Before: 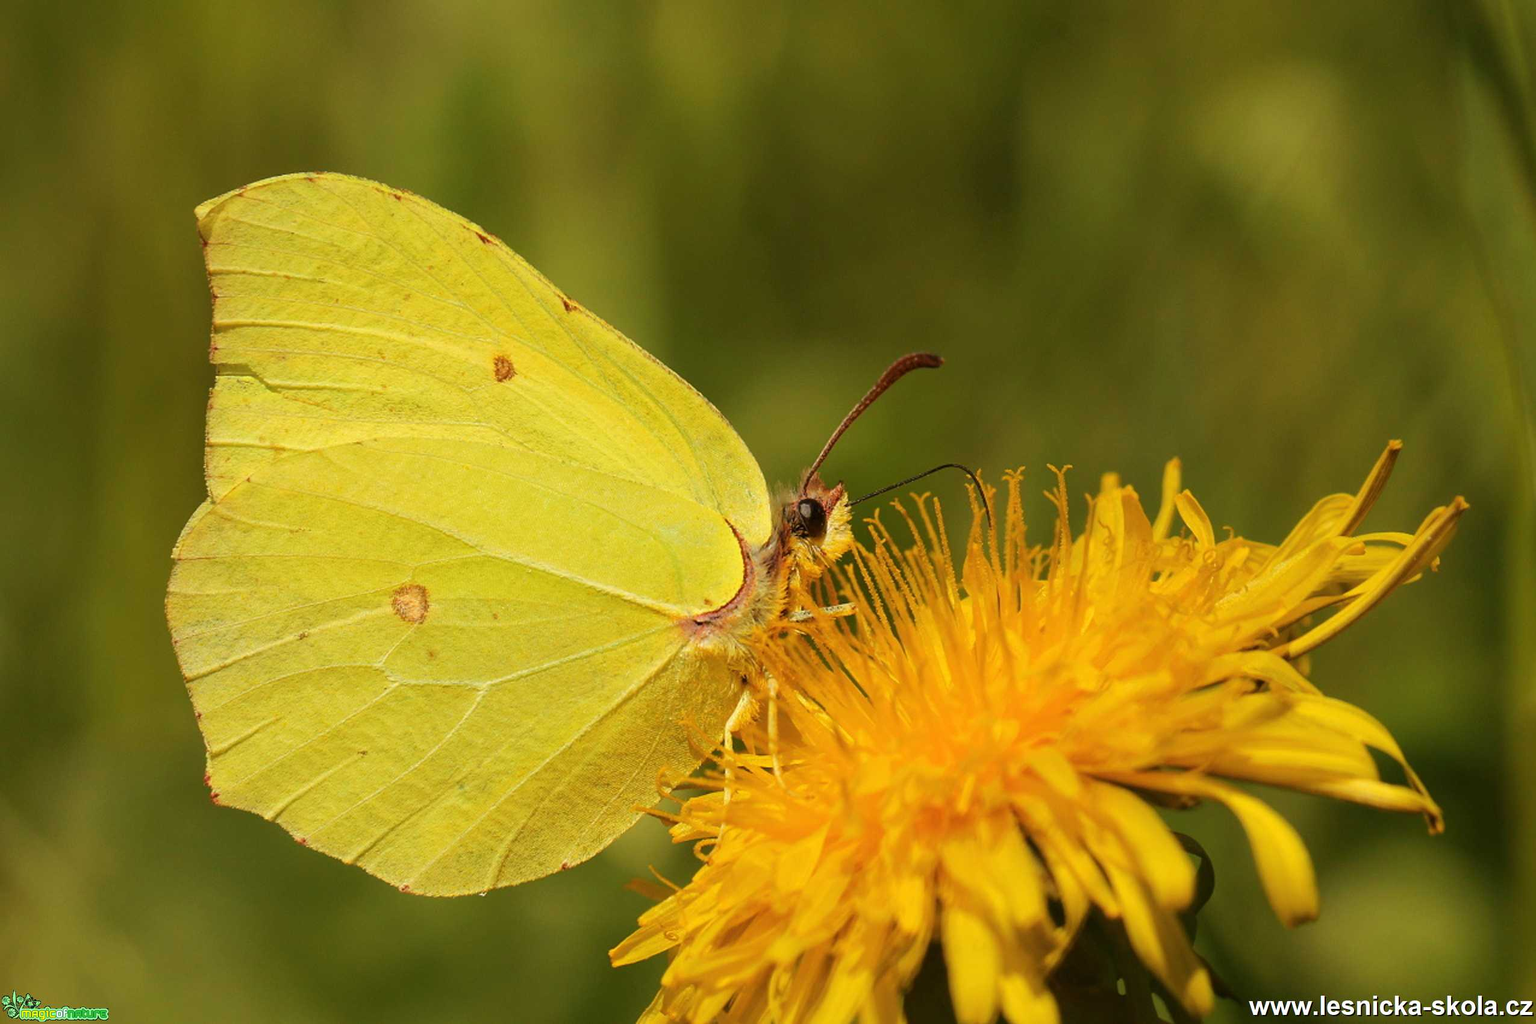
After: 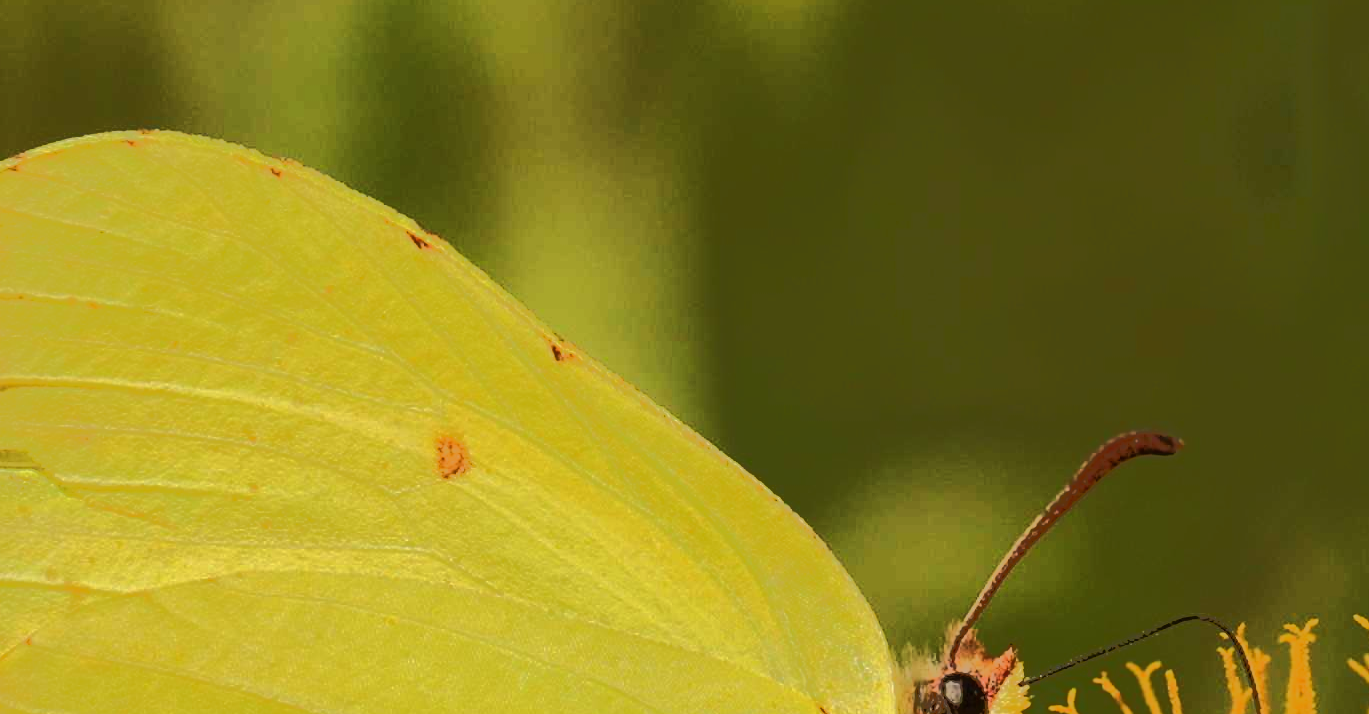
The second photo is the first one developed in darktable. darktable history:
exposure: black level correction 0, exposure 0 EV, compensate highlight preservation false
tone equalizer: -7 EV -0.599 EV, -6 EV 0.965 EV, -5 EV -0.47 EV, -4 EV 0.426 EV, -3 EV 0.433 EV, -2 EV 0.142 EV, -1 EV -0.161 EV, +0 EV -0.381 EV, edges refinement/feathering 500, mask exposure compensation -1.57 EV, preserve details no
crop: left 15.065%, top 9.152%, right 31.234%, bottom 48.826%
